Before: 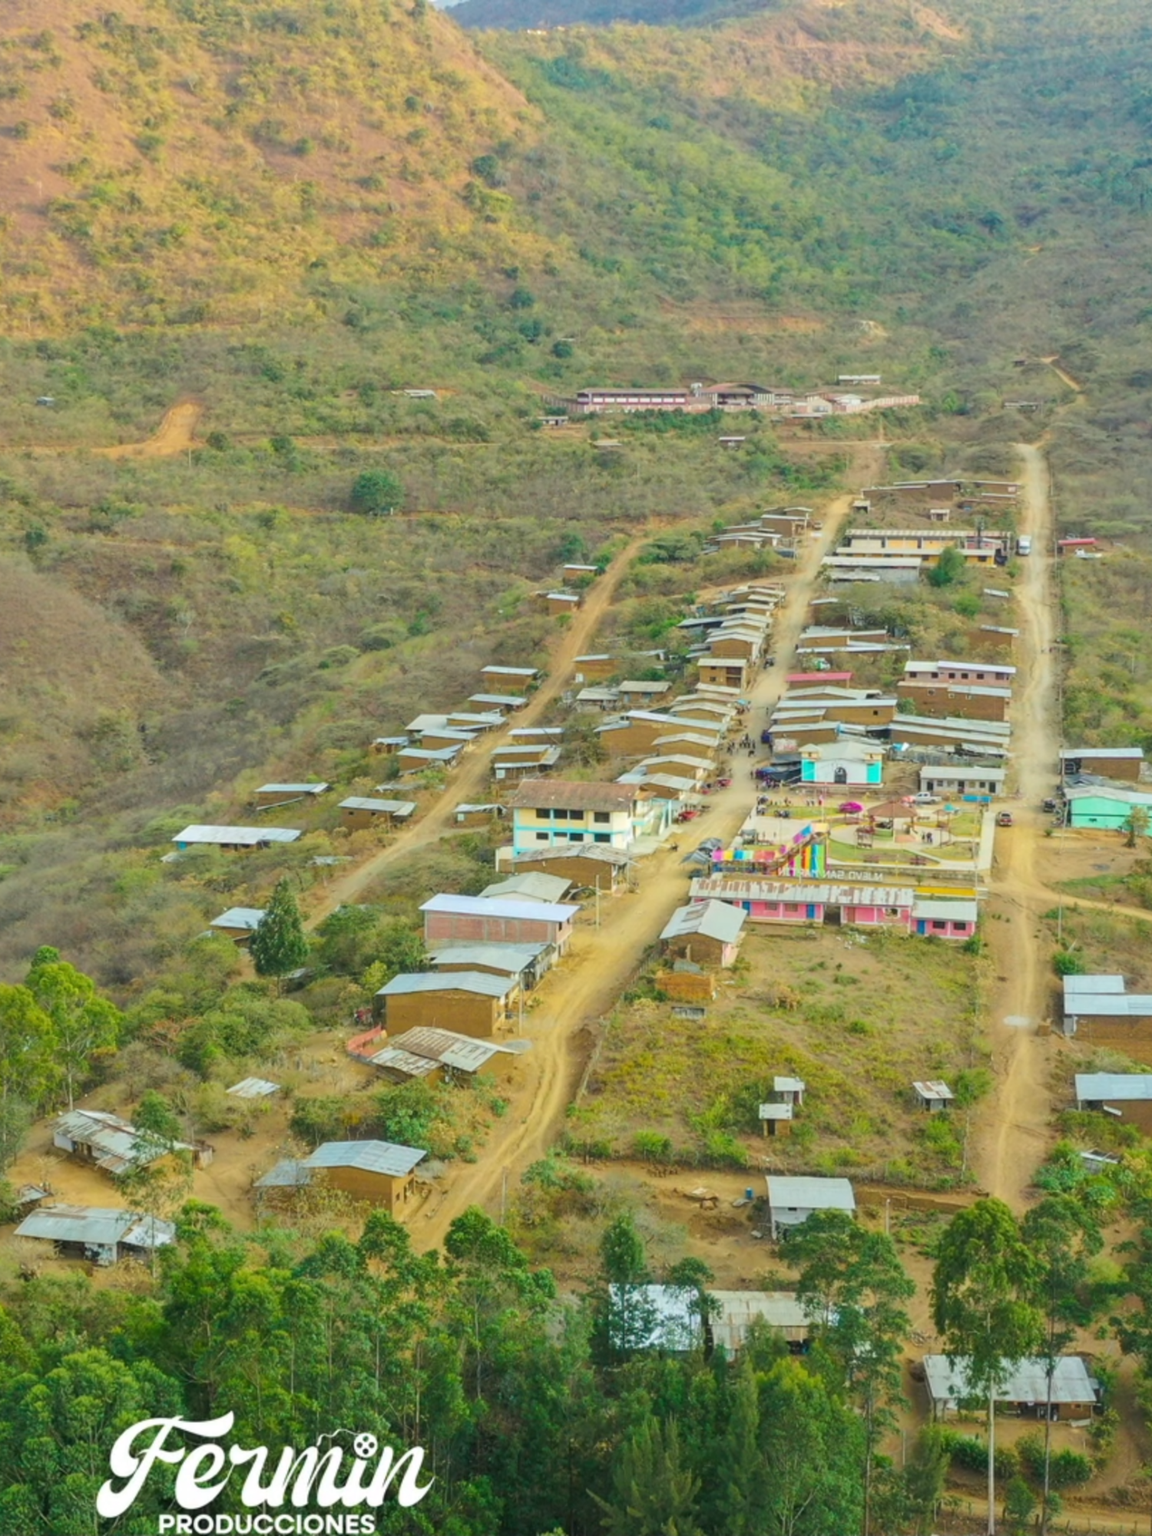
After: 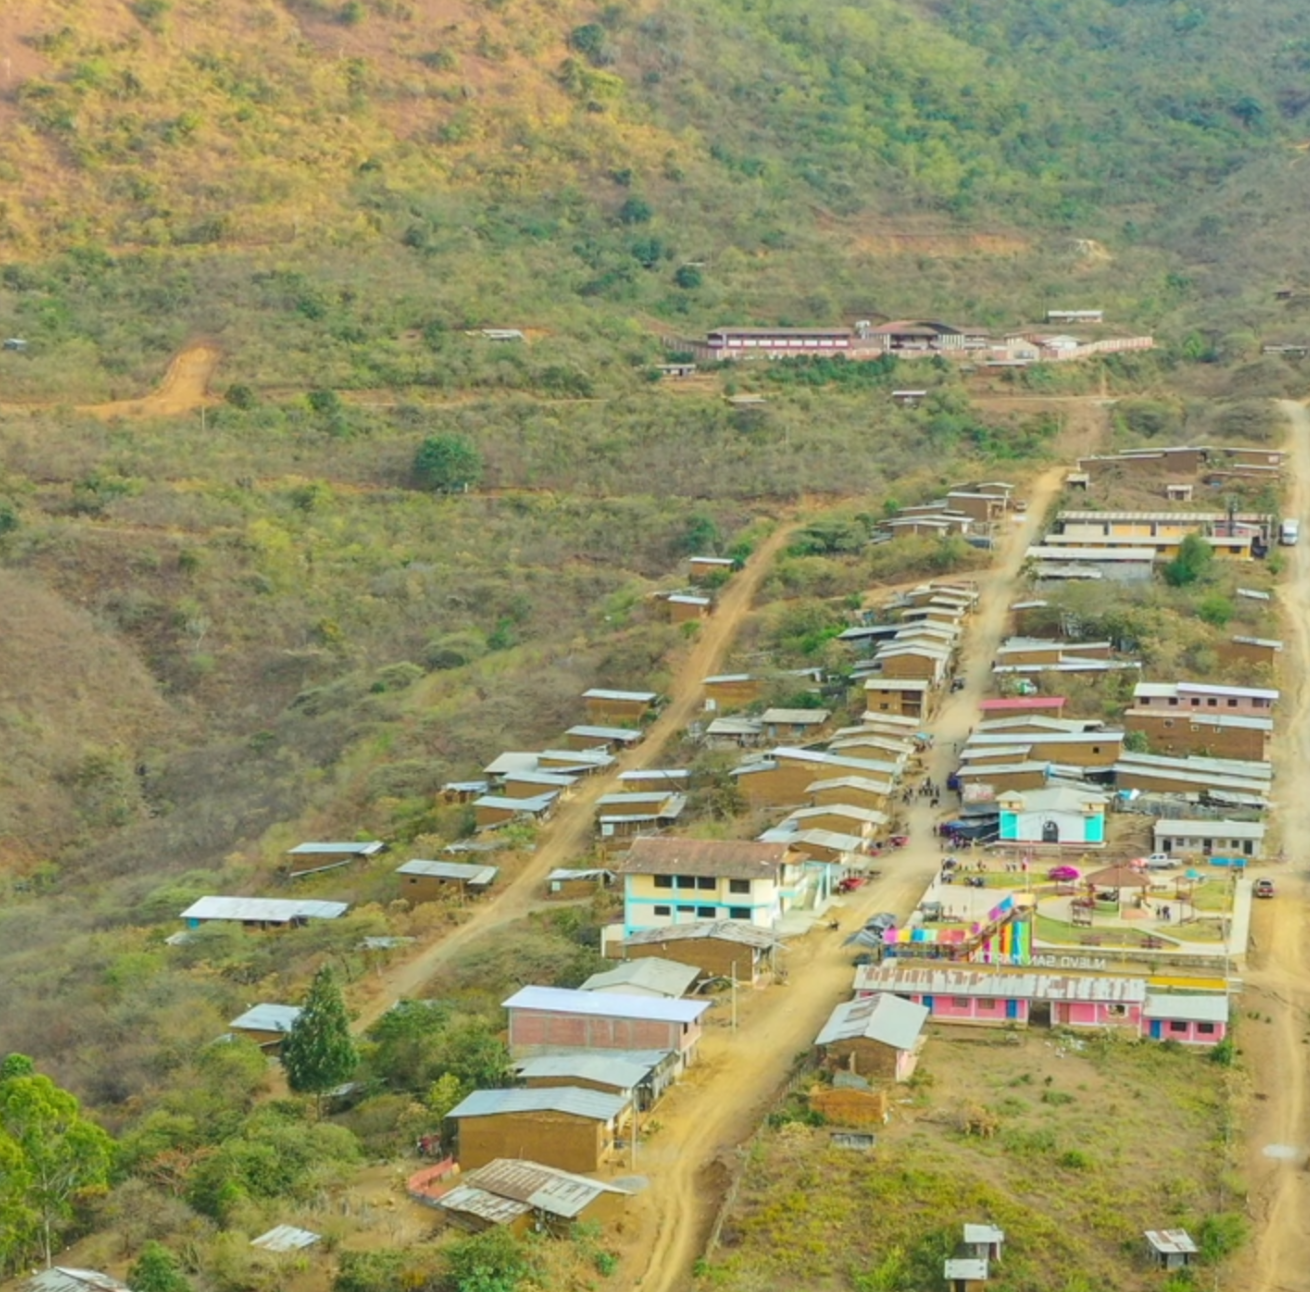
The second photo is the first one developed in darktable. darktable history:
crop: left 2.995%, top 8.918%, right 9.619%, bottom 26.442%
shadows and highlights: shadows -28.3, highlights 30.57
